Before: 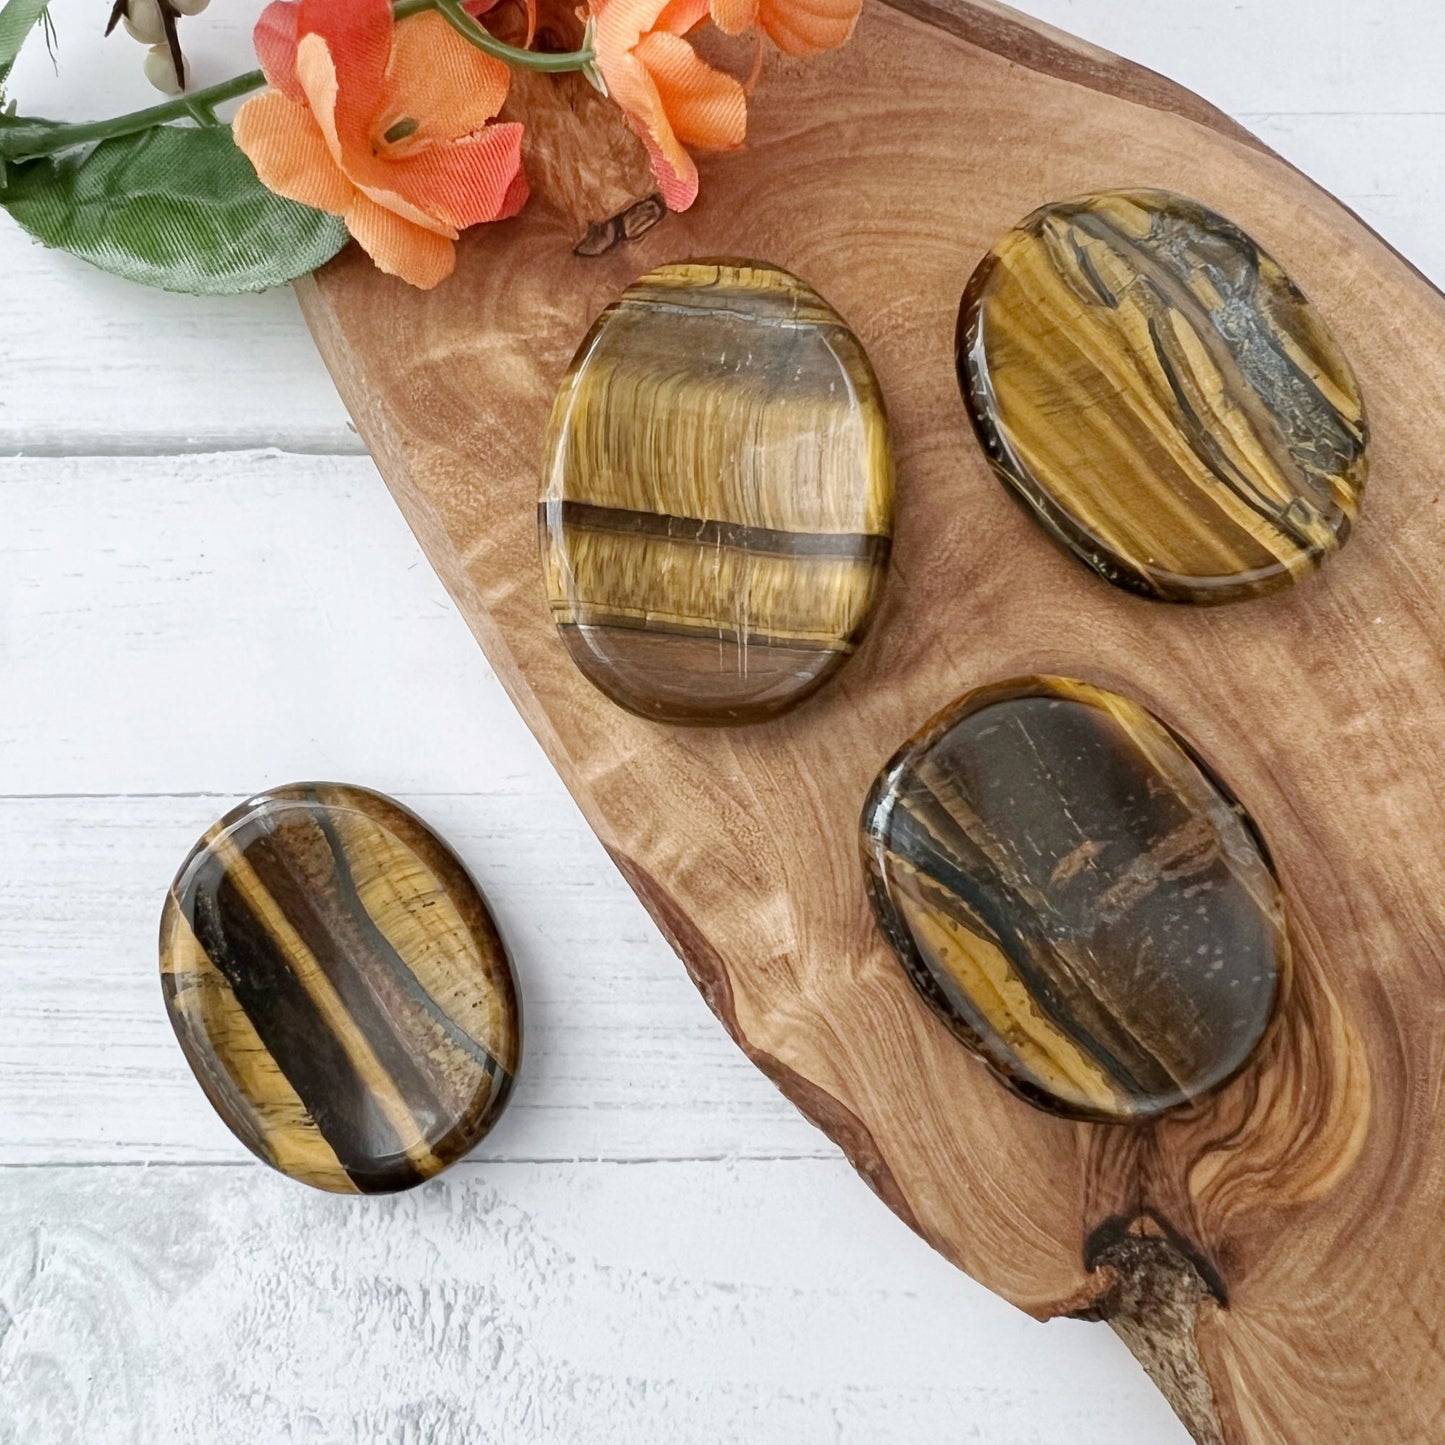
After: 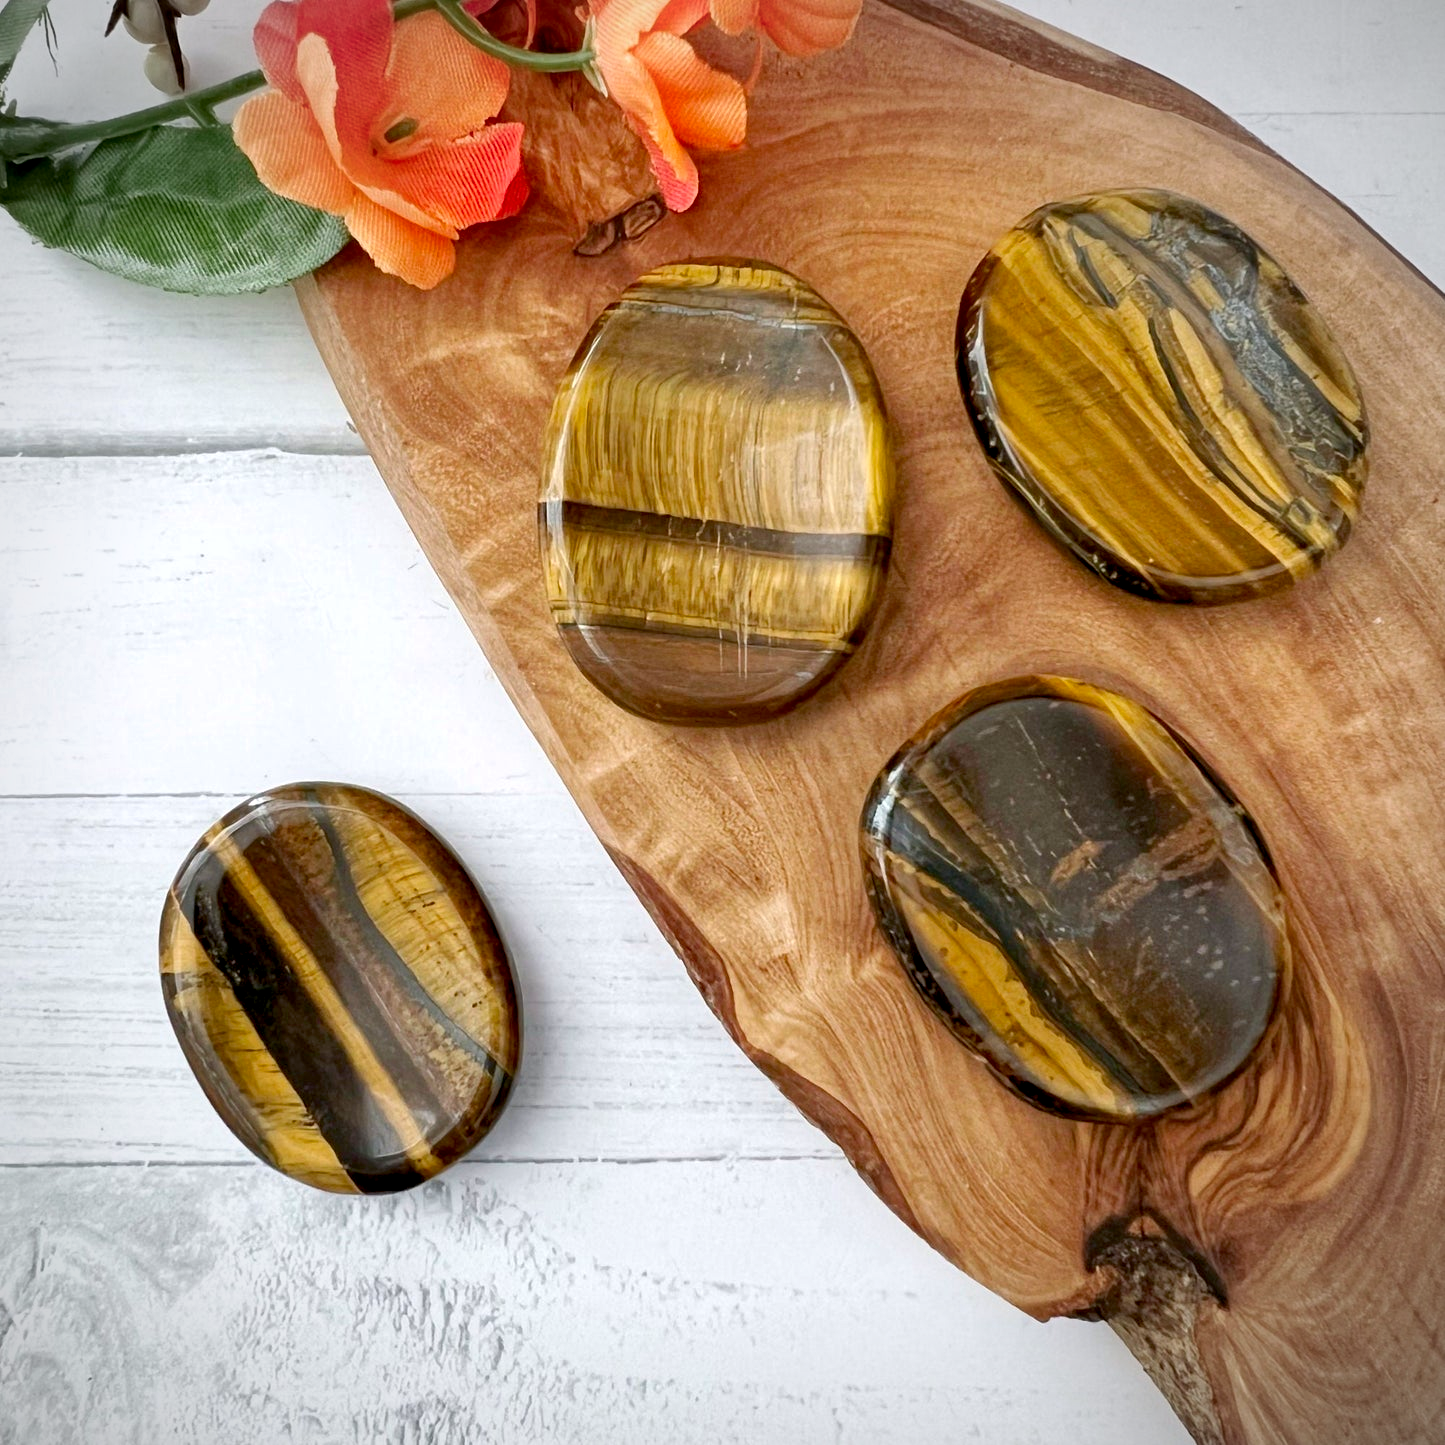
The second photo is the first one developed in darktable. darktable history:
color balance rgb: on, module defaults
color correction: saturation 1.34
shadows and highlights: radius 125.46, shadows 30.51, highlights -30.51, low approximation 0.01, soften with gaussian
vignetting: fall-off radius 60.92%
exposure: black level correction 0.007, exposure 0.159 EV, compensate highlight preservation false
